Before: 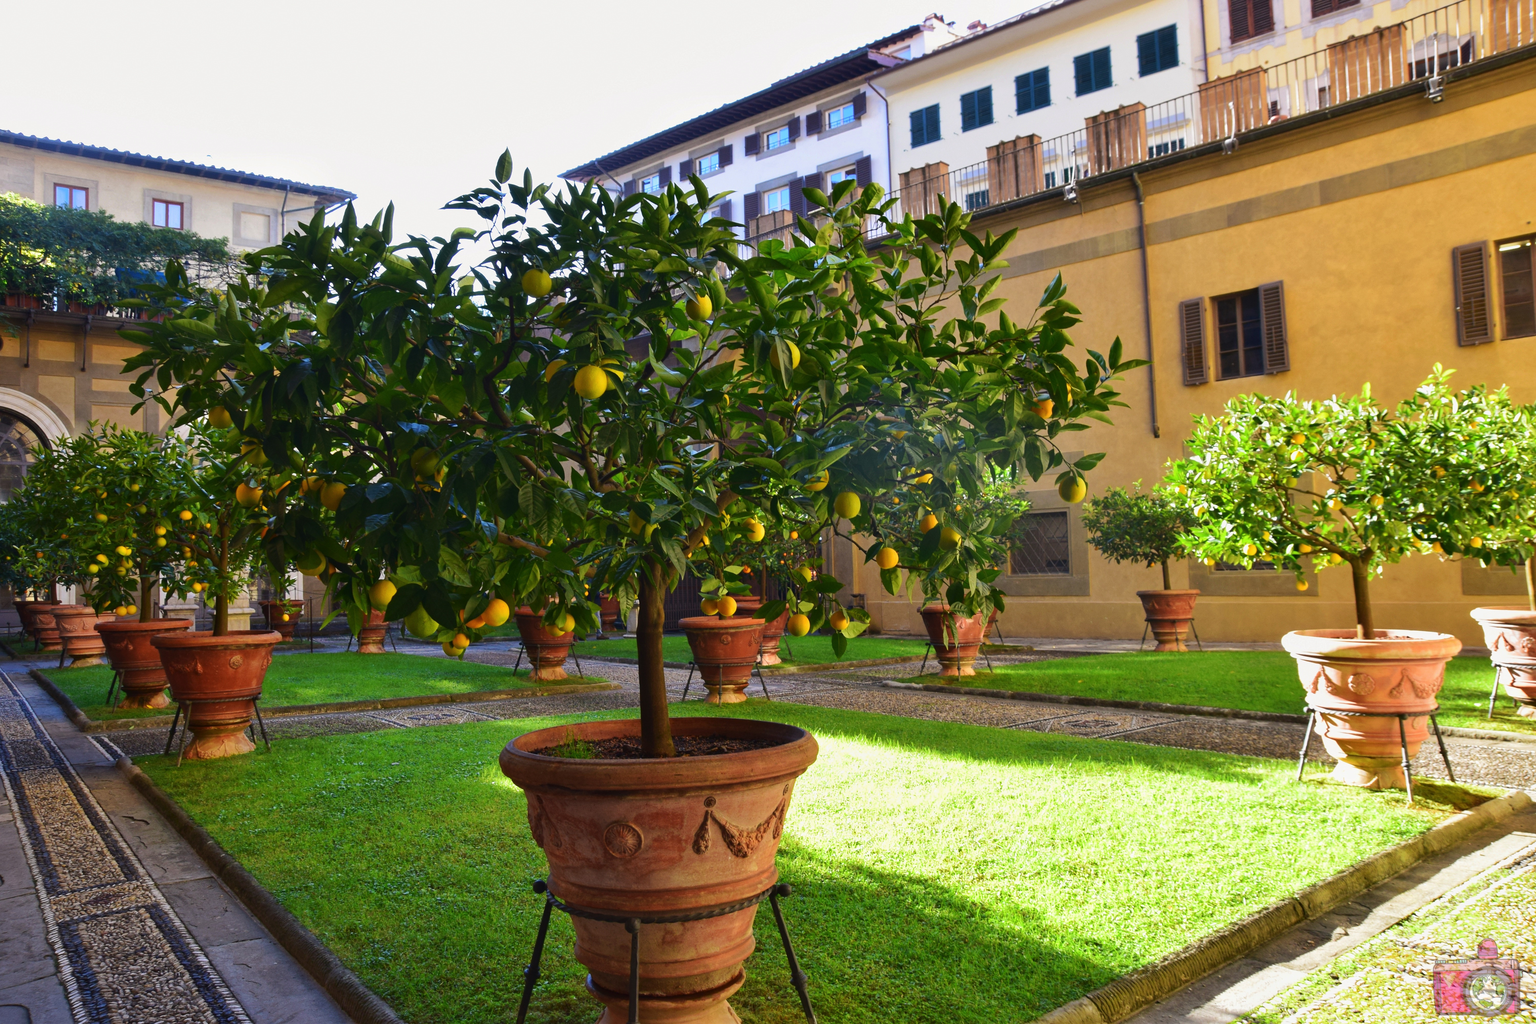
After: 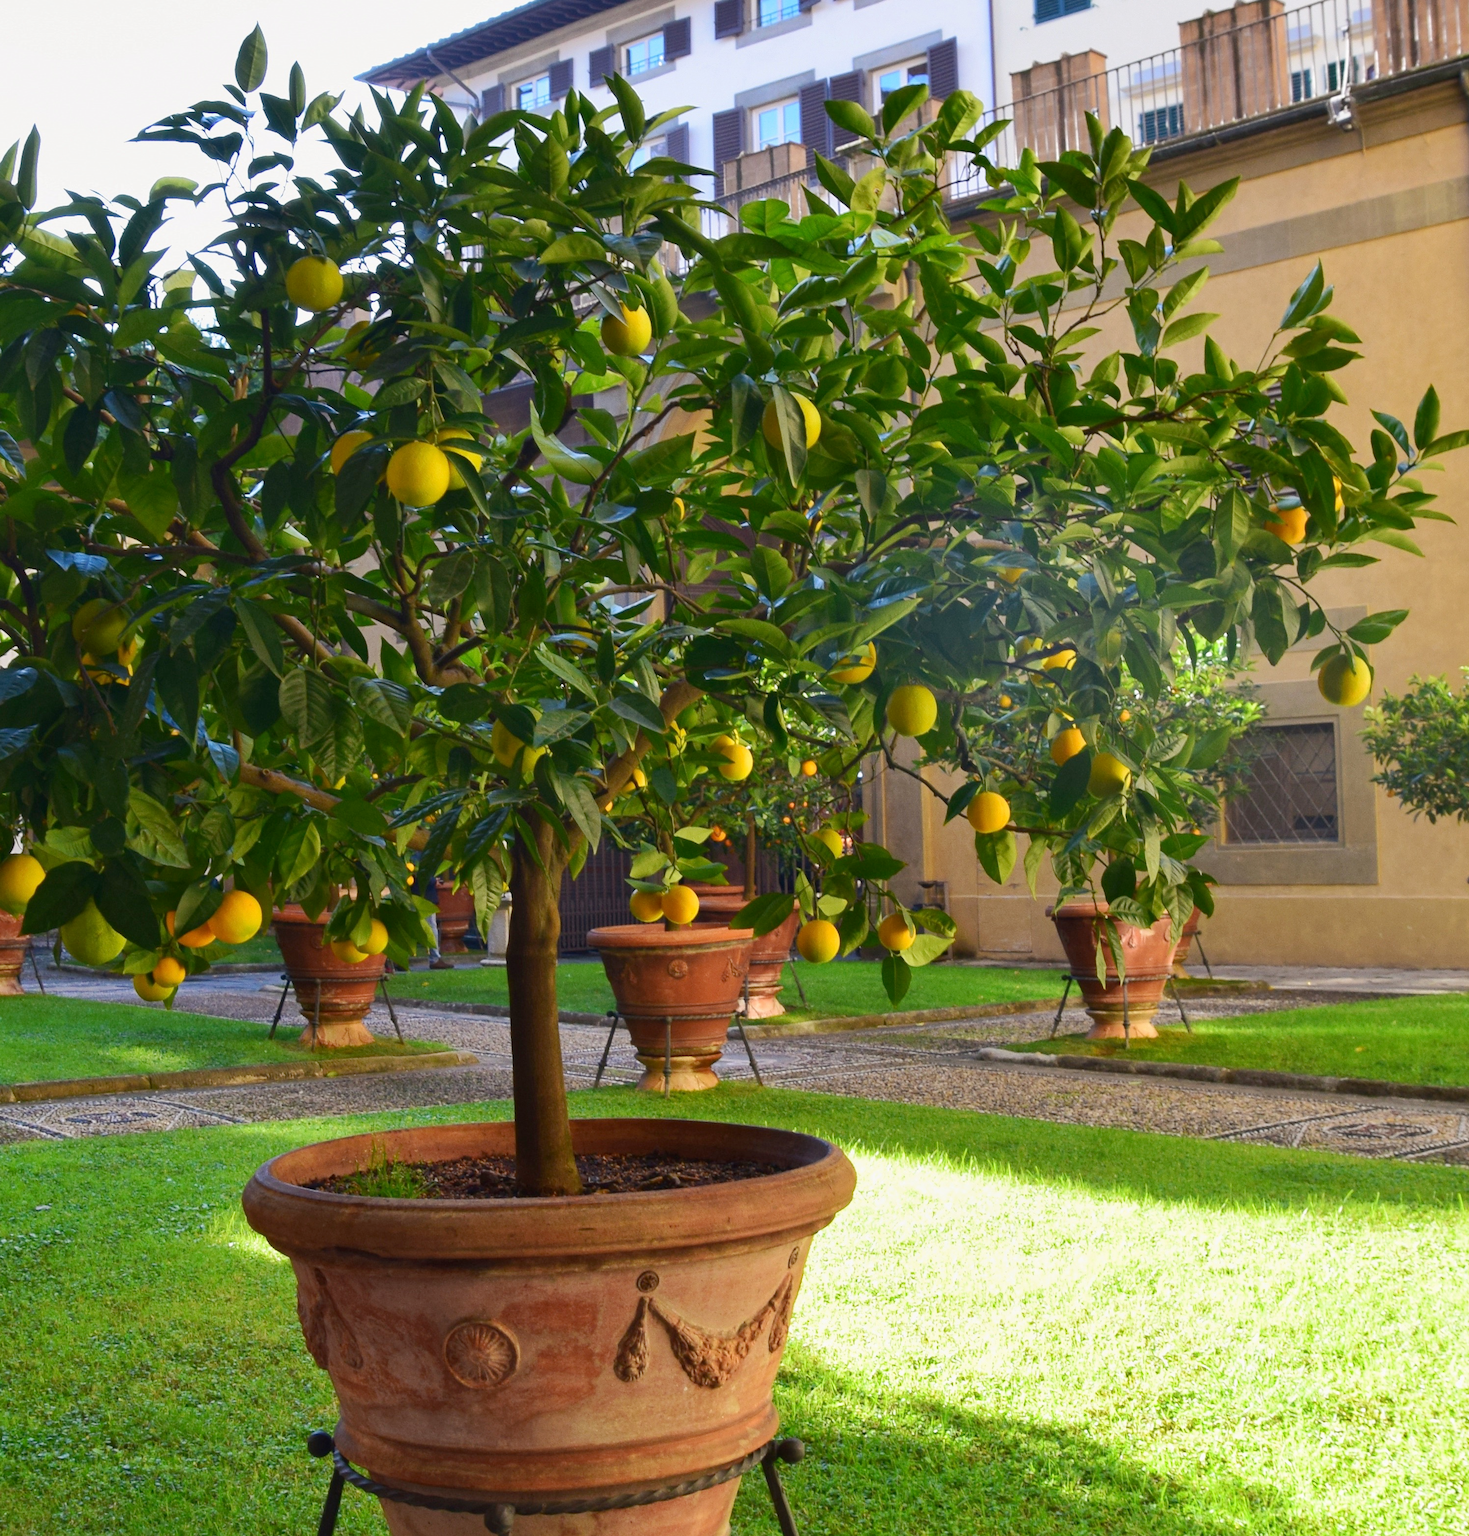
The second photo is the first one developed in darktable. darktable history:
crop and rotate: angle 0.015°, left 24.295%, top 13.242%, right 25.909%, bottom 8.686%
